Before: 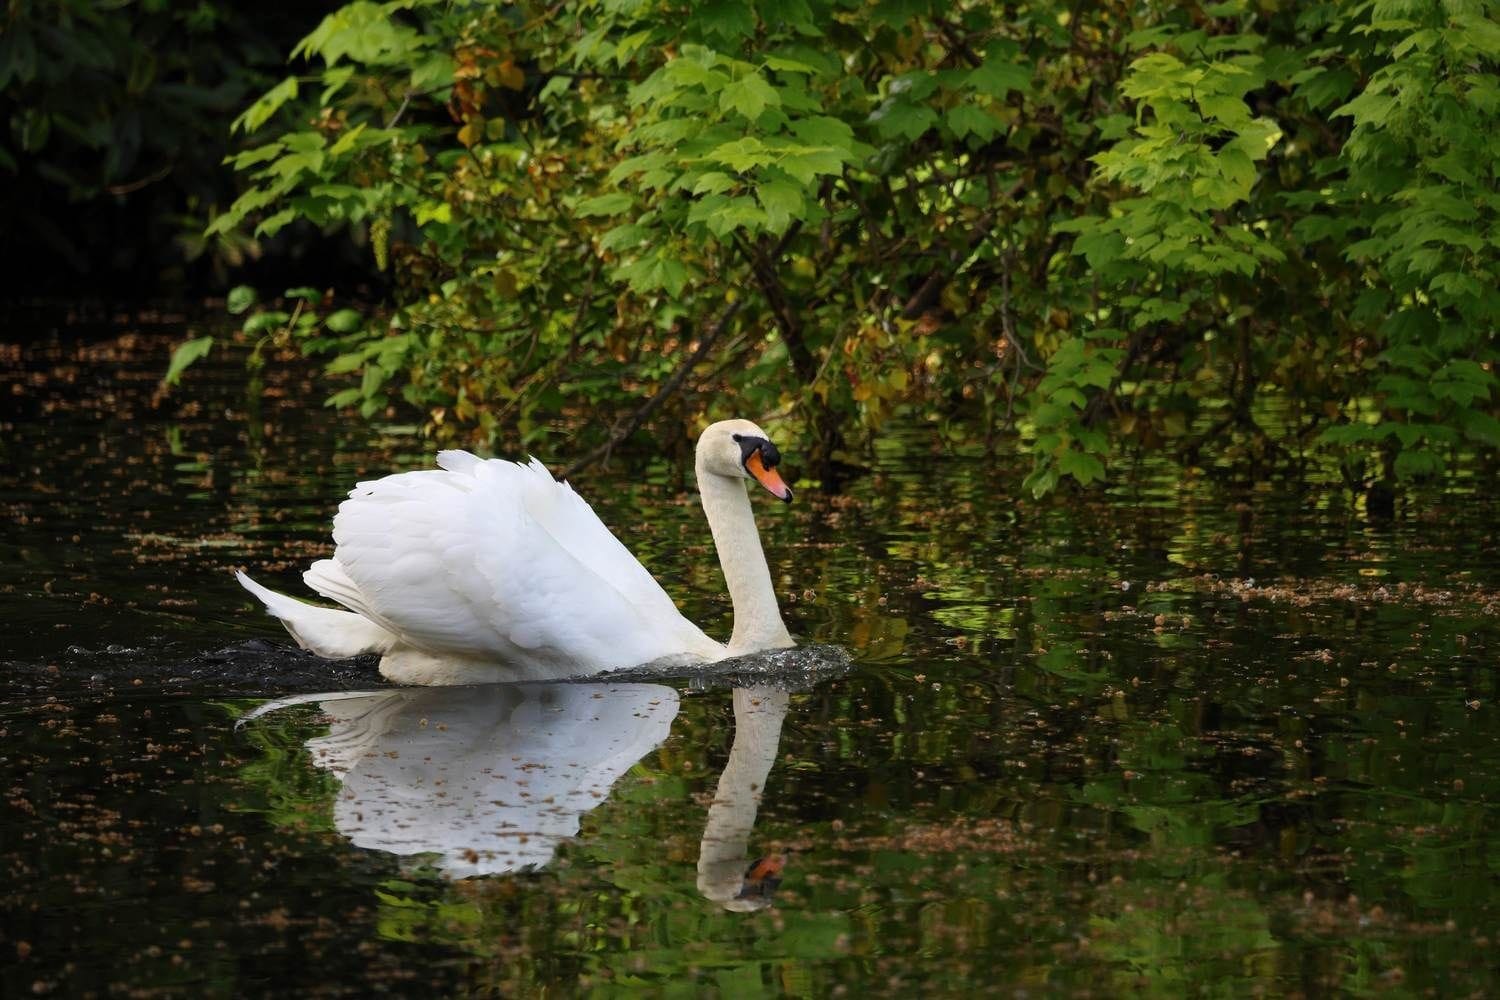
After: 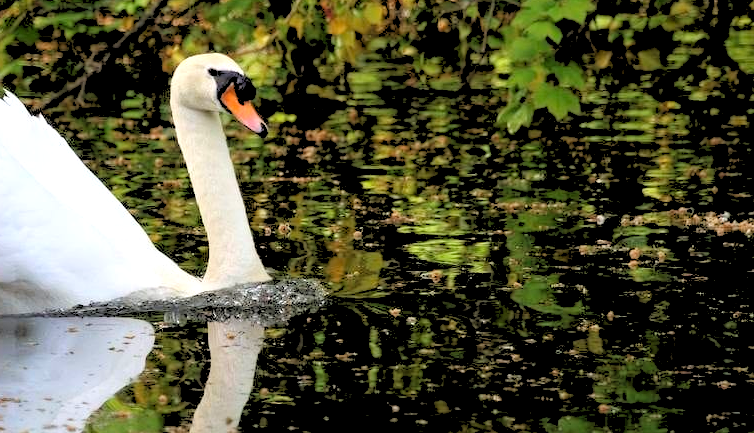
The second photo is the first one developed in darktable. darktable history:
exposure: black level correction 0, exposure 0.5 EV, compensate highlight preservation false
crop: left 35.03%, top 36.625%, right 14.663%, bottom 20.057%
rgb levels: levels [[0.027, 0.429, 0.996], [0, 0.5, 1], [0, 0.5, 1]]
